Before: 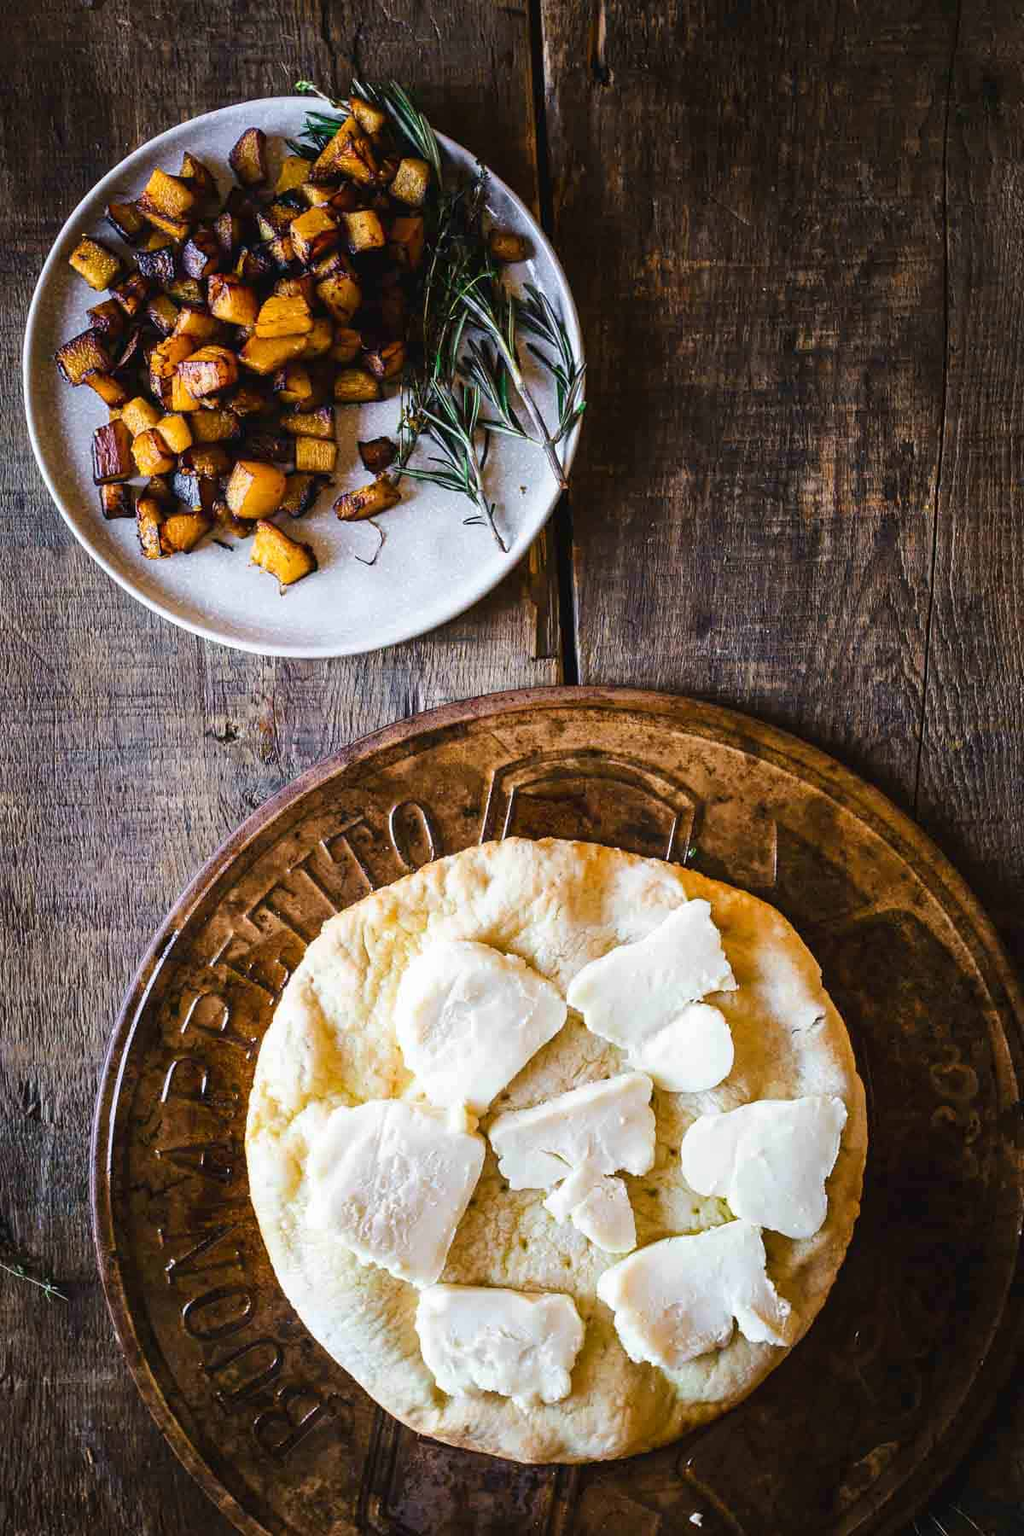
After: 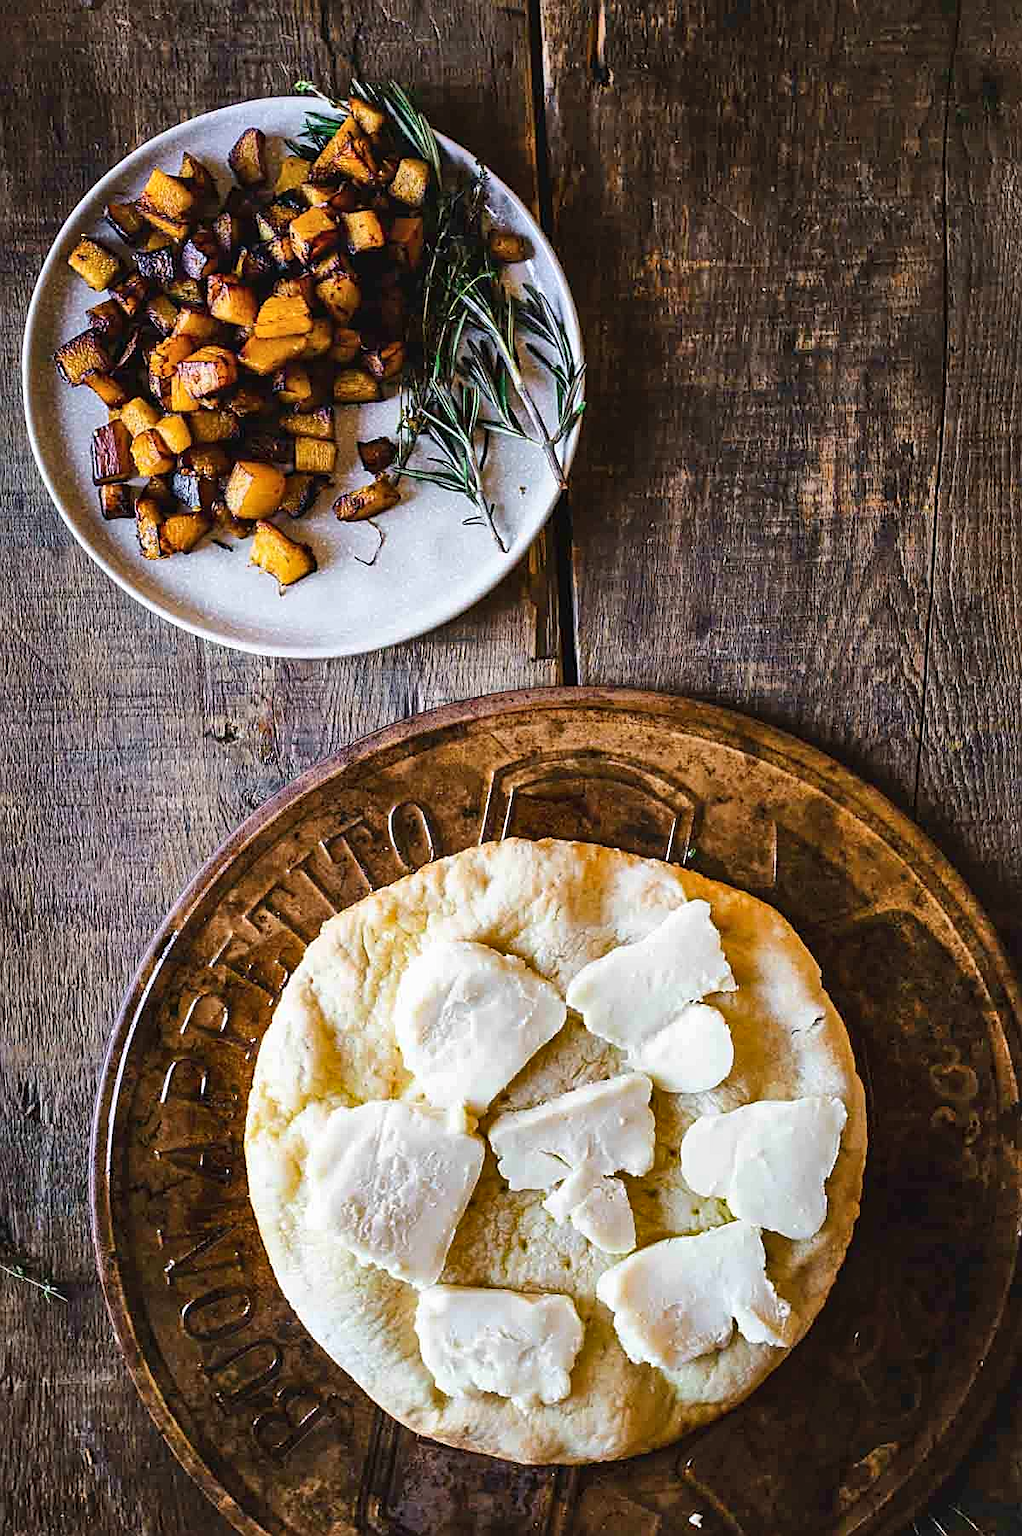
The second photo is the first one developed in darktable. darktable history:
crop: left 0.115%
shadows and highlights: soften with gaussian
sharpen: on, module defaults
